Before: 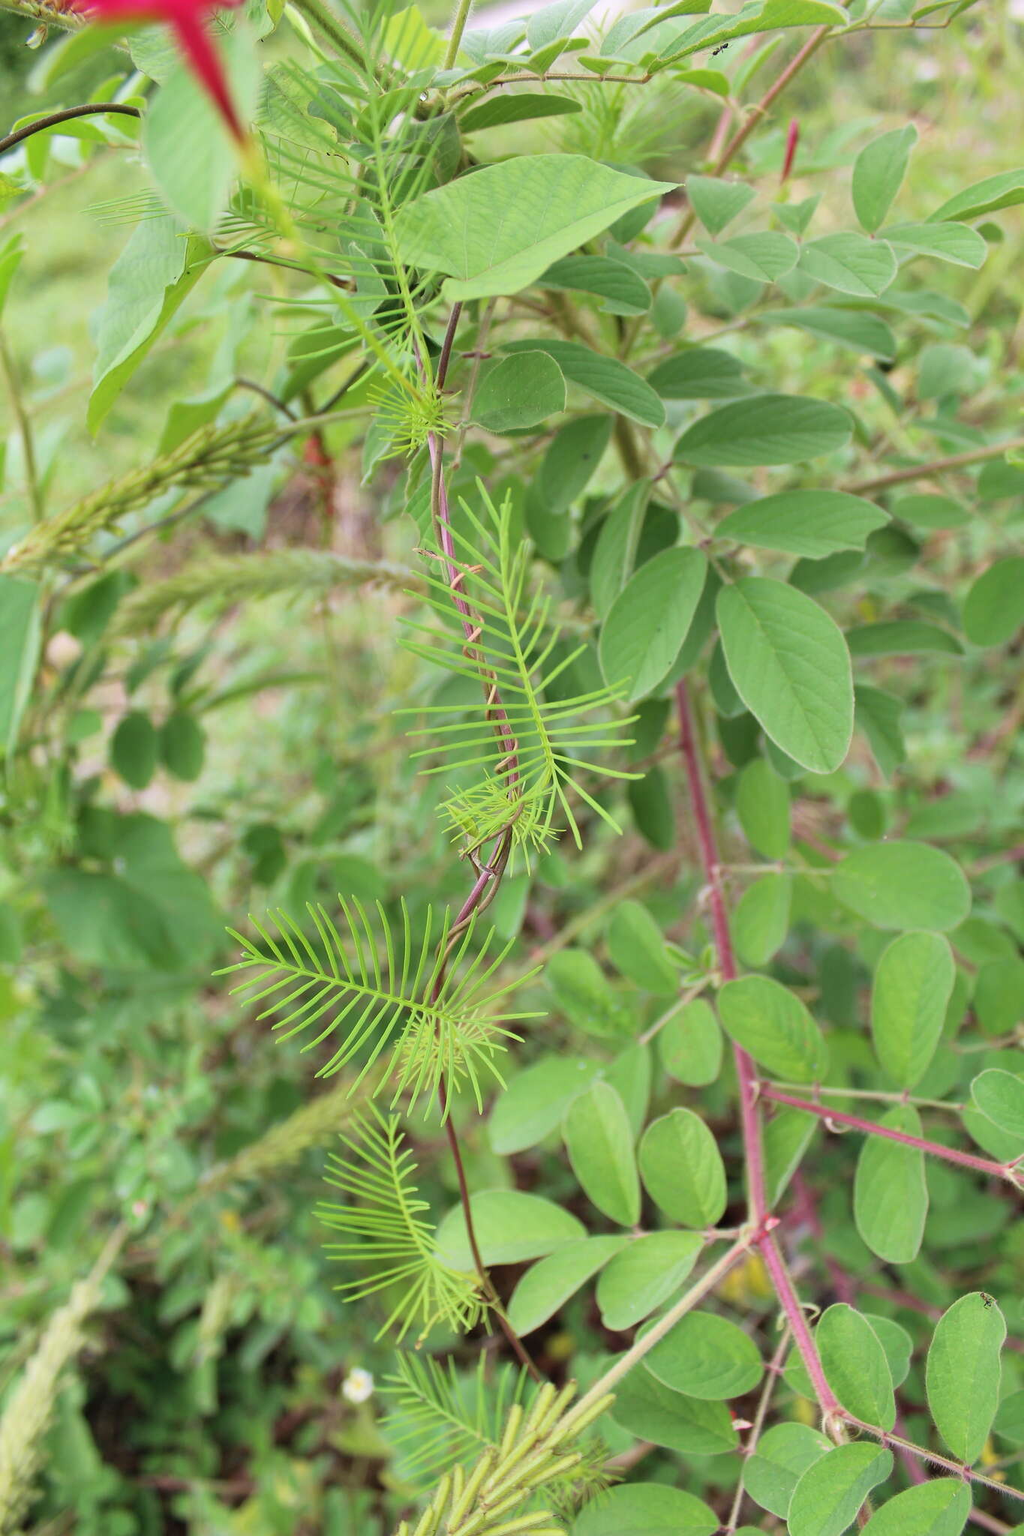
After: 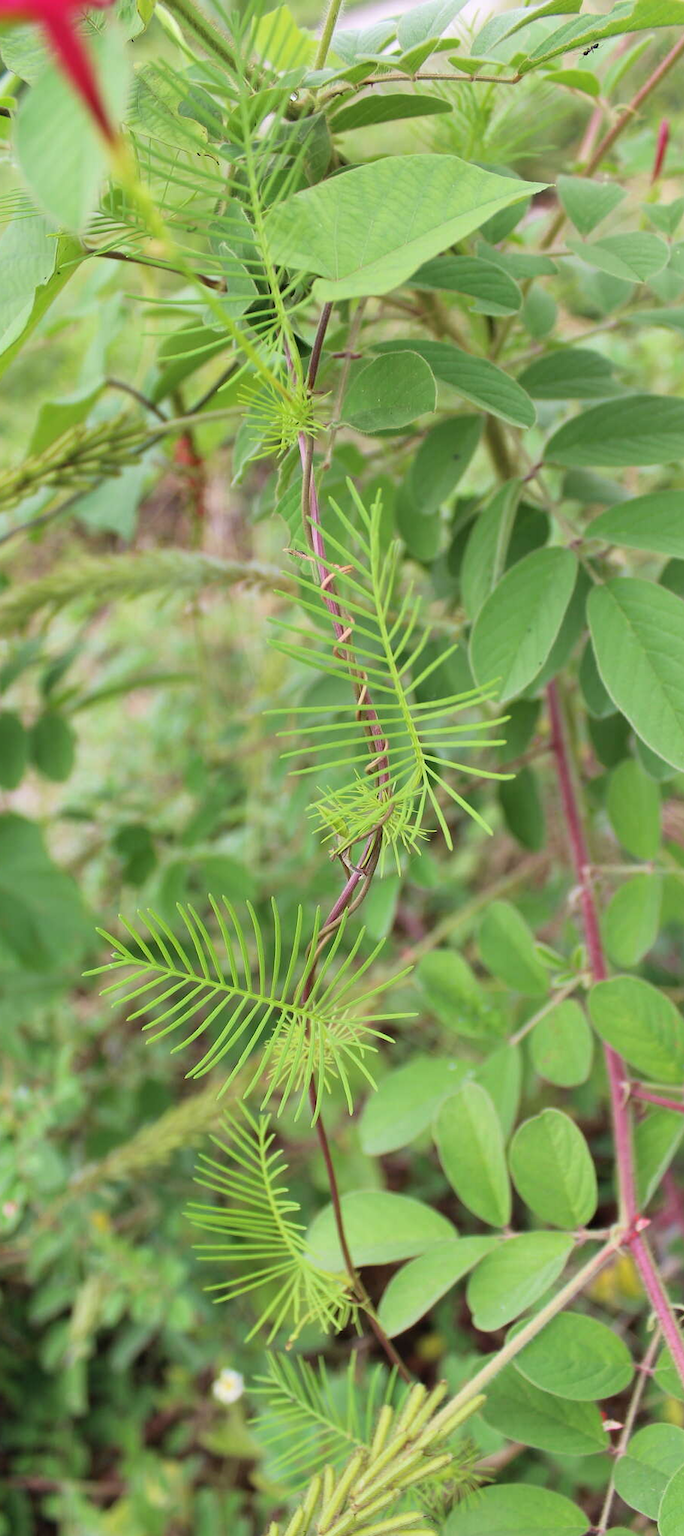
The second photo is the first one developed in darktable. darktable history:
crop and rotate: left 12.693%, right 20.474%
